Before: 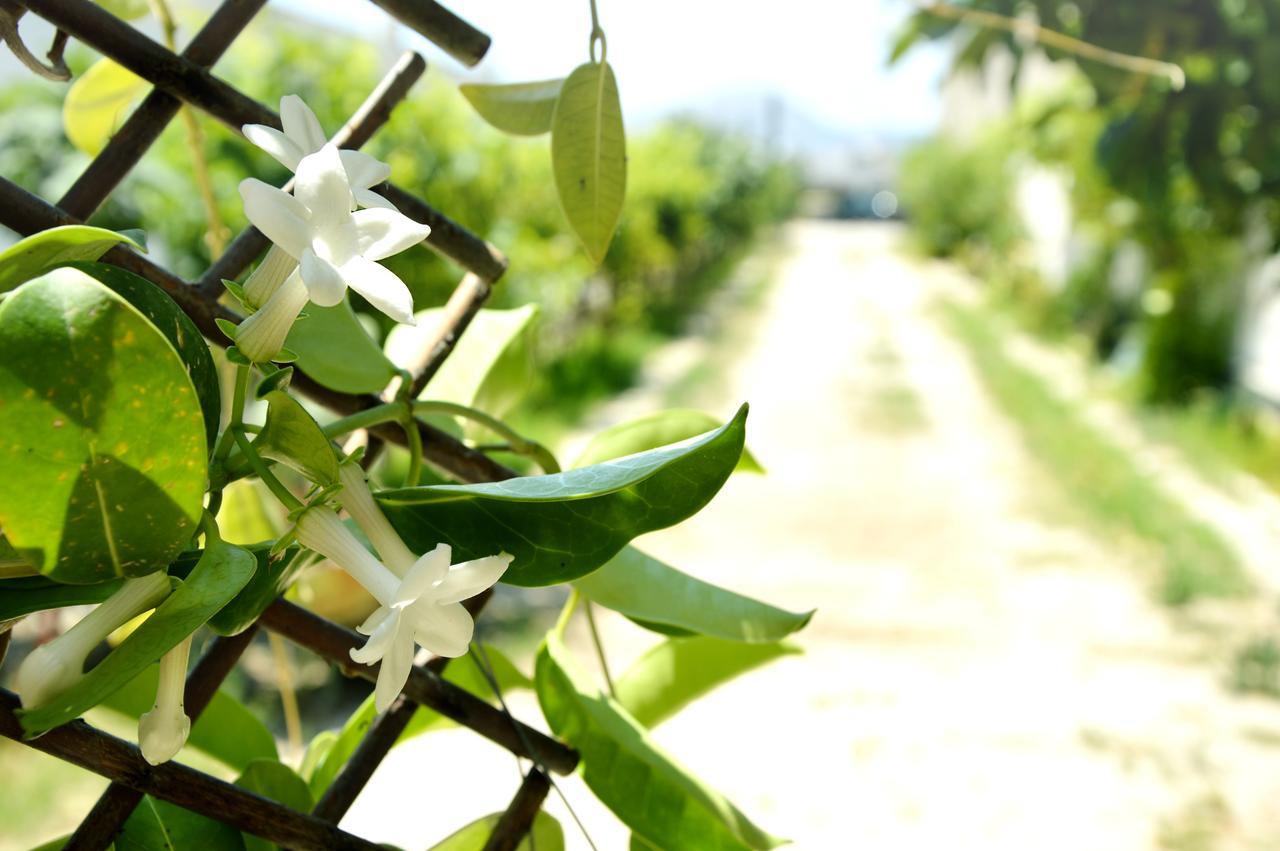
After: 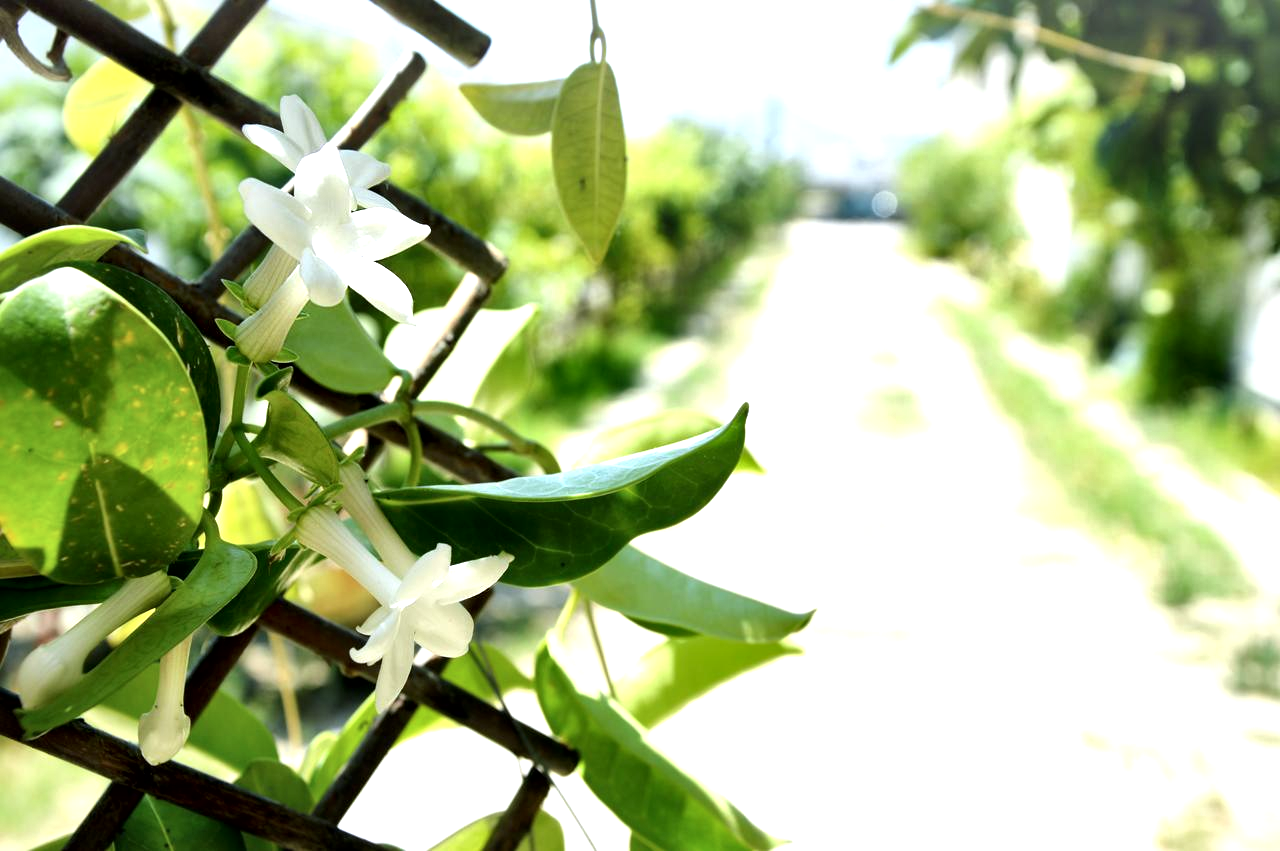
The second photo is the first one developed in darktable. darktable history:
color calibration: illuminant as shot in camera, x 0.358, y 0.373, temperature 4628.91 K
local contrast: mode bilateral grid, contrast 24, coarseness 59, detail 152%, midtone range 0.2
tone equalizer: -8 EV -0.444 EV, -7 EV -0.37 EV, -6 EV -0.349 EV, -5 EV -0.229 EV, -3 EV 0.192 EV, -2 EV 0.311 EV, -1 EV 0.398 EV, +0 EV 0.441 EV
